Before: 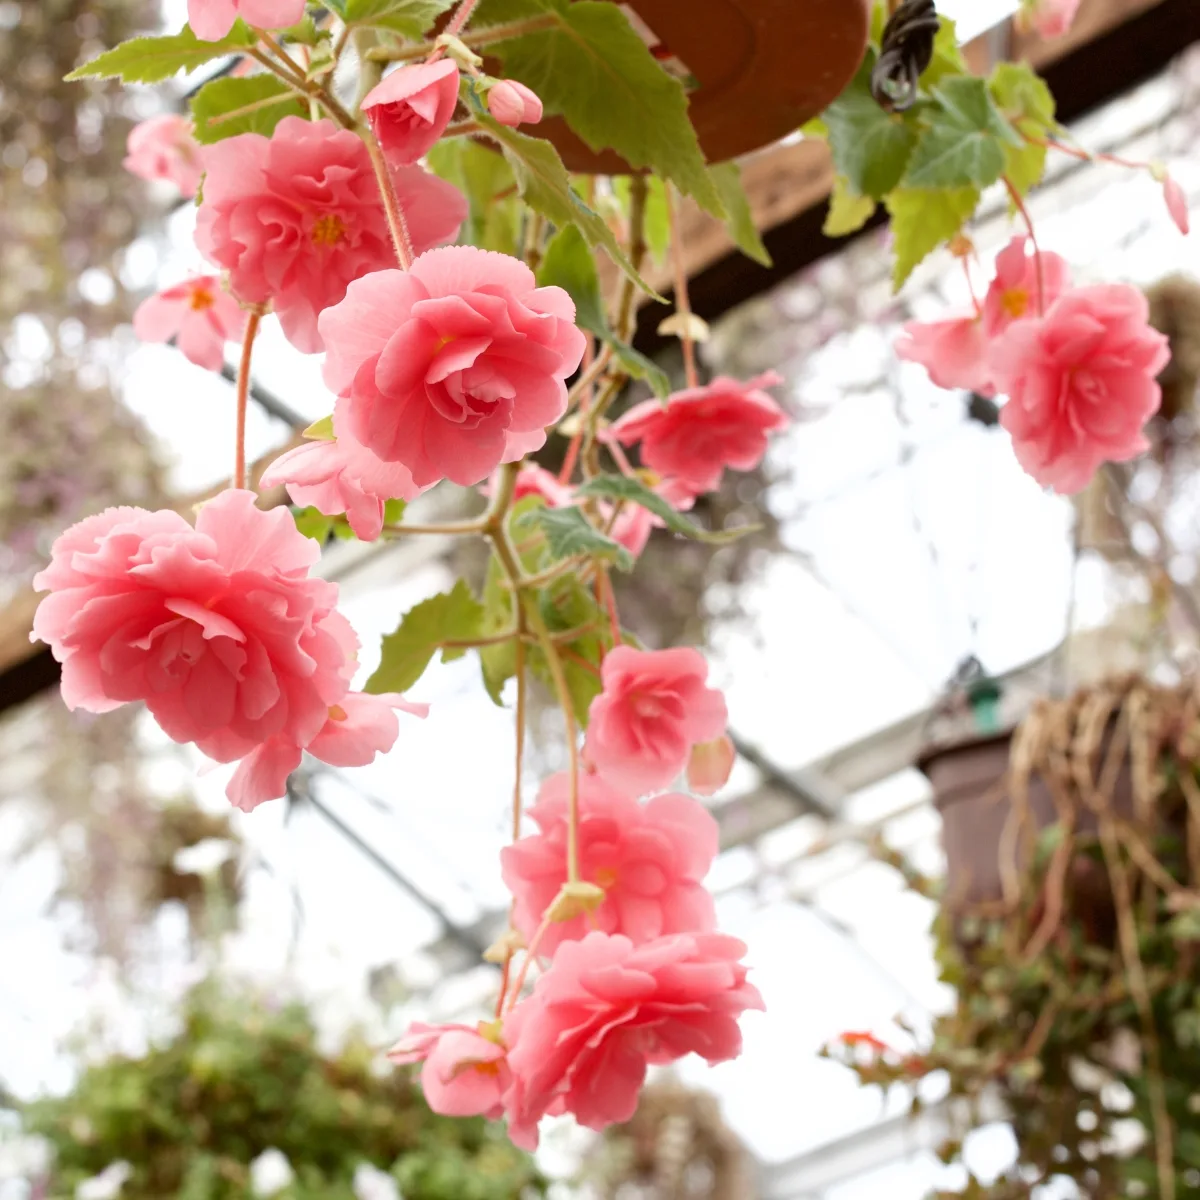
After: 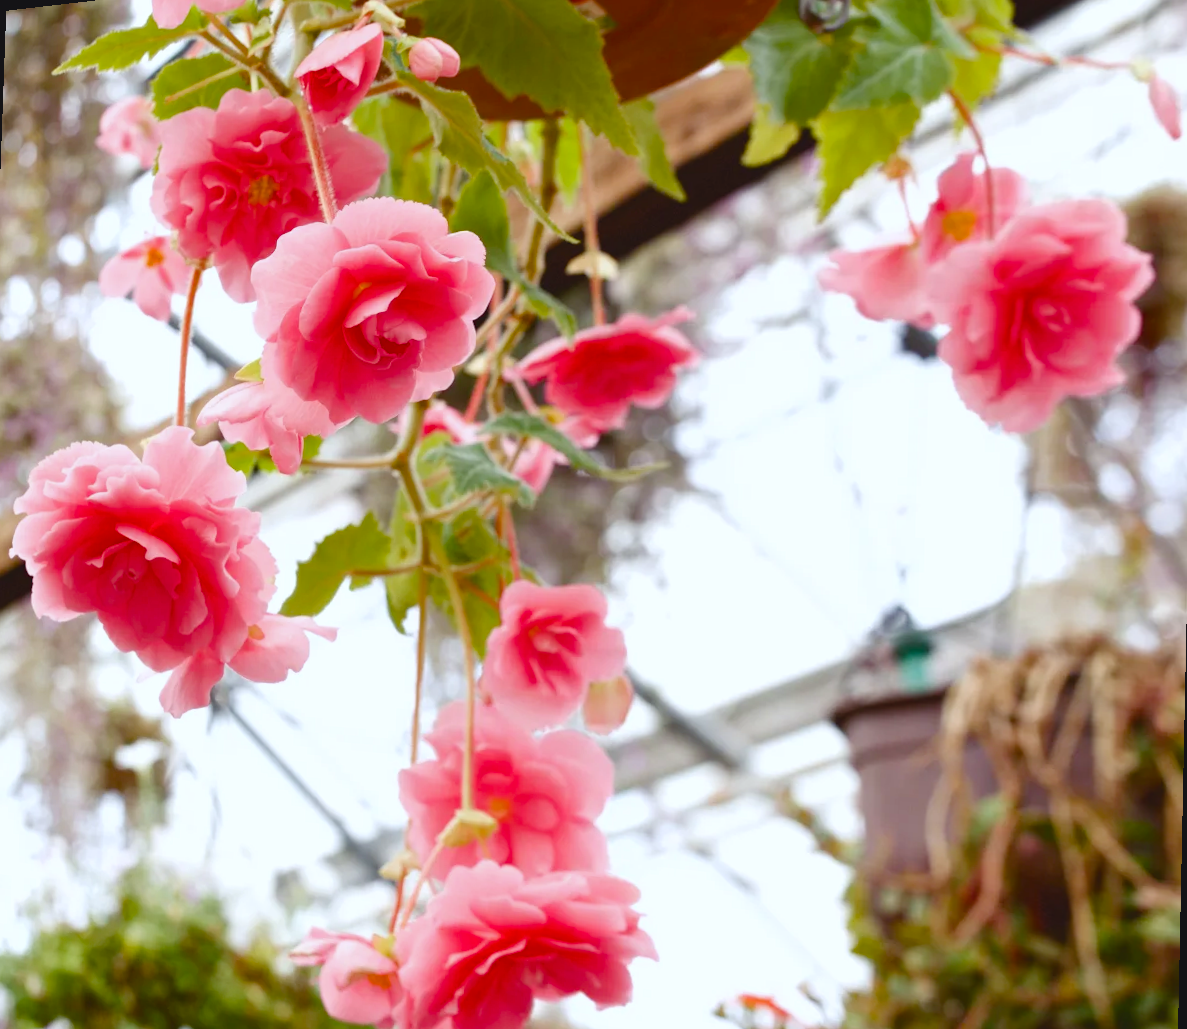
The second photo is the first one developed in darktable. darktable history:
white balance: red 0.931, blue 1.11
color balance rgb: shadows lift › chroma 3%, shadows lift › hue 280.8°, power › hue 330°, highlights gain › chroma 3%, highlights gain › hue 75.6°, global offset › luminance 0.7%, perceptual saturation grading › global saturation 20%, perceptual saturation grading › highlights -25%, perceptual saturation grading › shadows 50%, global vibrance 20.33%
rotate and perspective: rotation 1.69°, lens shift (vertical) -0.023, lens shift (horizontal) -0.291, crop left 0.025, crop right 0.988, crop top 0.092, crop bottom 0.842
